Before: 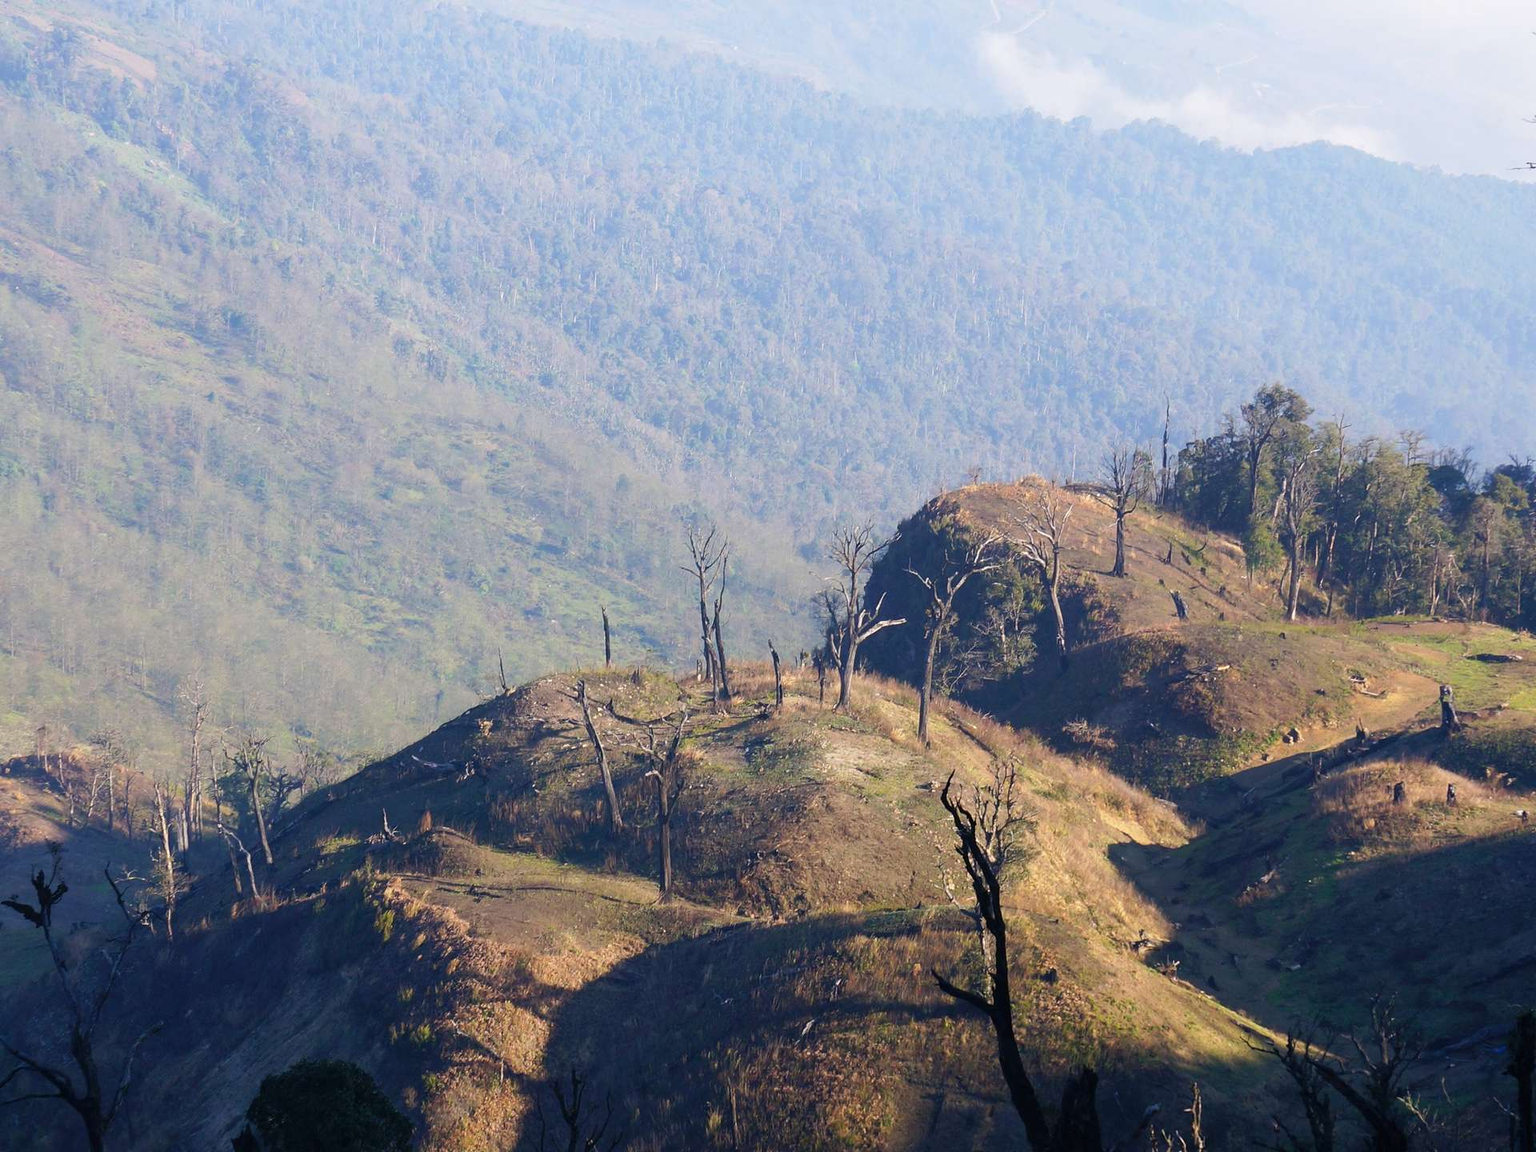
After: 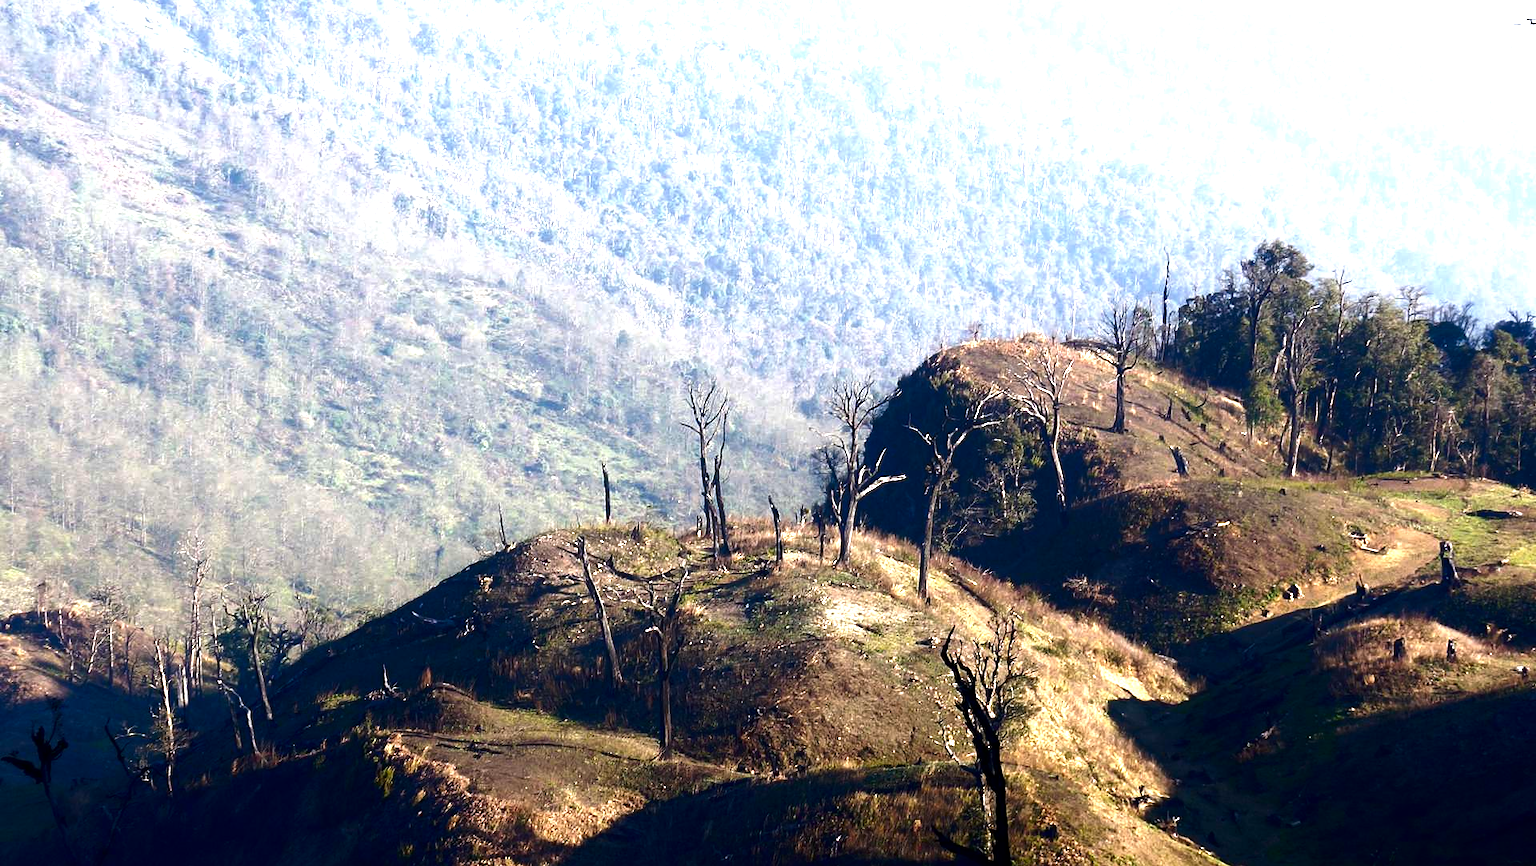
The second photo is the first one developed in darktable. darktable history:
base curve: preserve colors none
tone equalizer: -8 EV -1.08 EV, -7 EV -1.04 EV, -6 EV -0.842 EV, -5 EV -0.608 EV, -3 EV 0.569 EV, -2 EV 0.864 EV, -1 EV 0.997 EV, +0 EV 1.08 EV
contrast brightness saturation: brightness -0.518
crop and rotate: top 12.55%, bottom 12.211%
